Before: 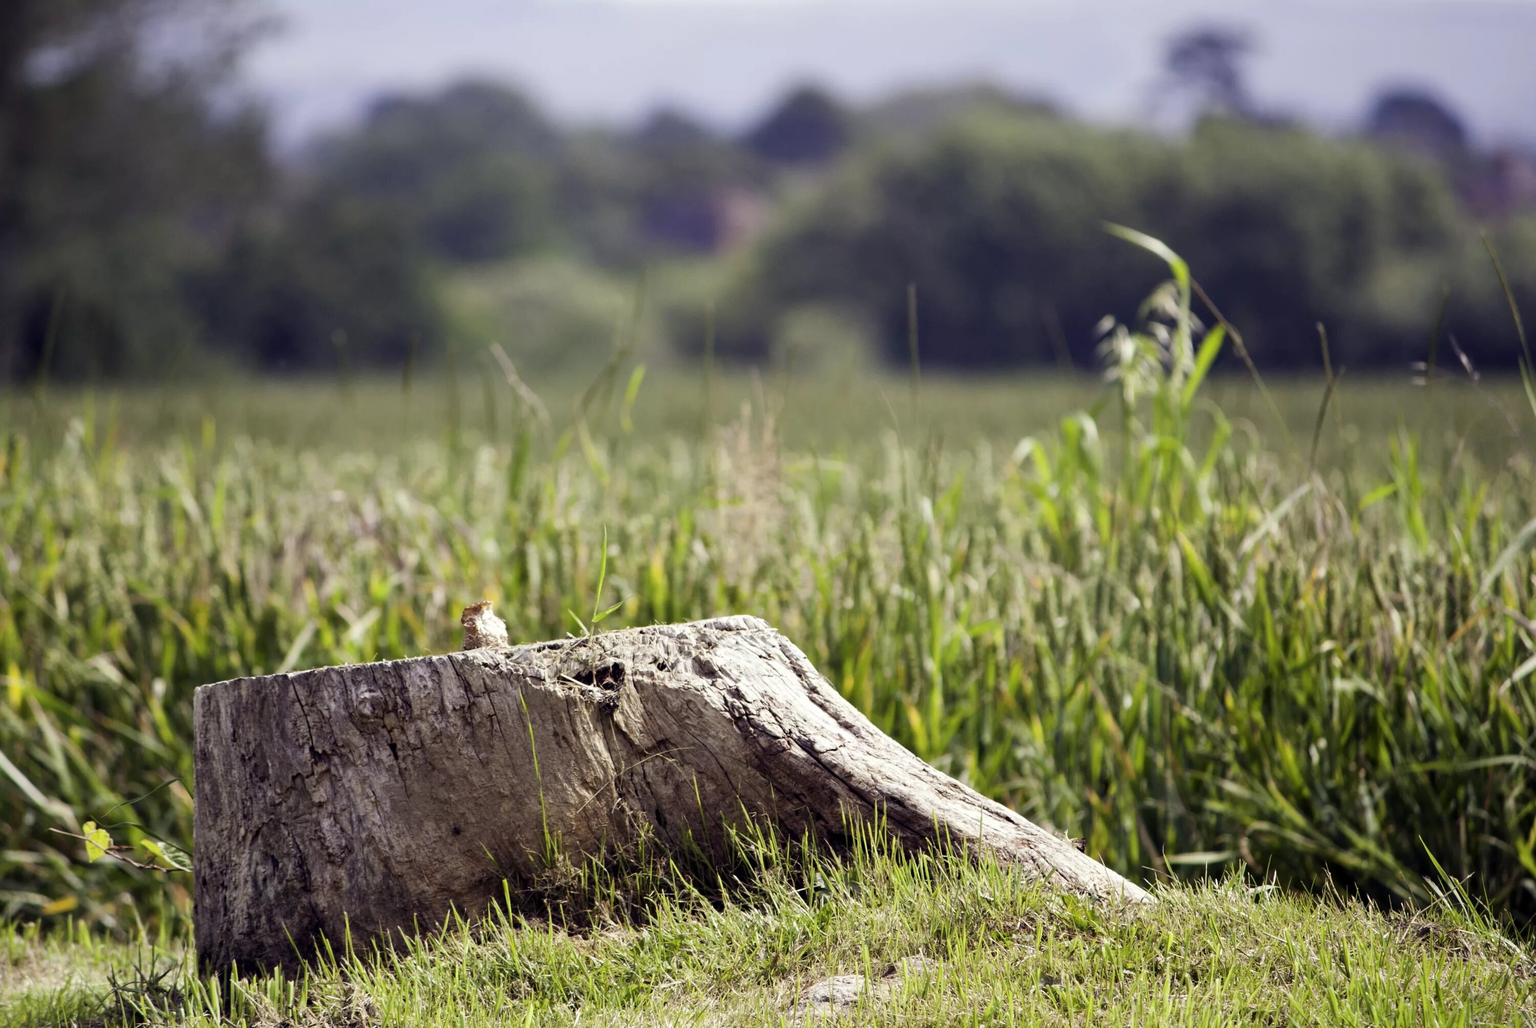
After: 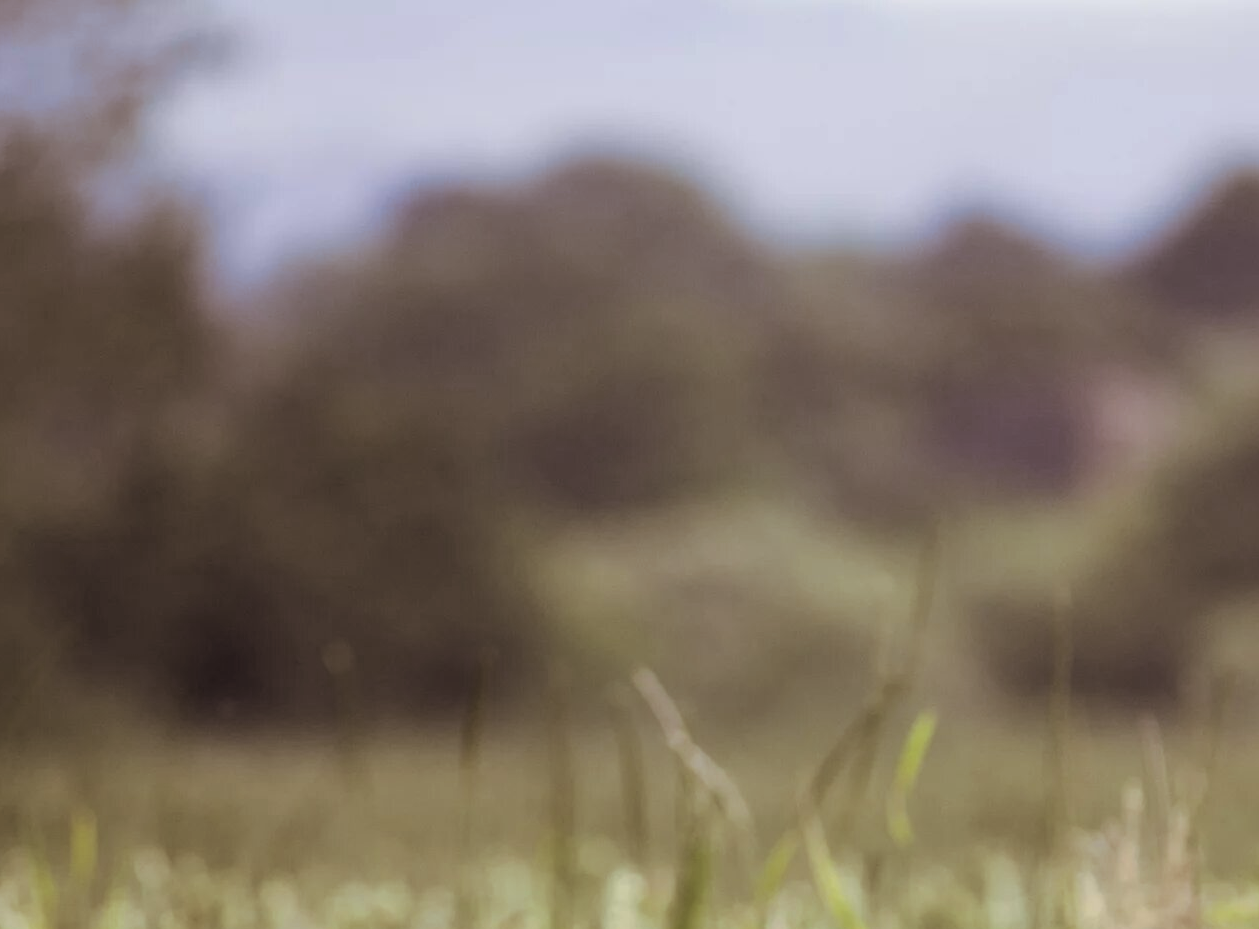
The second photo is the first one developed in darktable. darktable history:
crop and rotate: left 10.817%, top 0.062%, right 47.194%, bottom 53.626%
split-toning: shadows › hue 32.4°, shadows › saturation 0.51, highlights › hue 180°, highlights › saturation 0, balance -60.17, compress 55.19%
